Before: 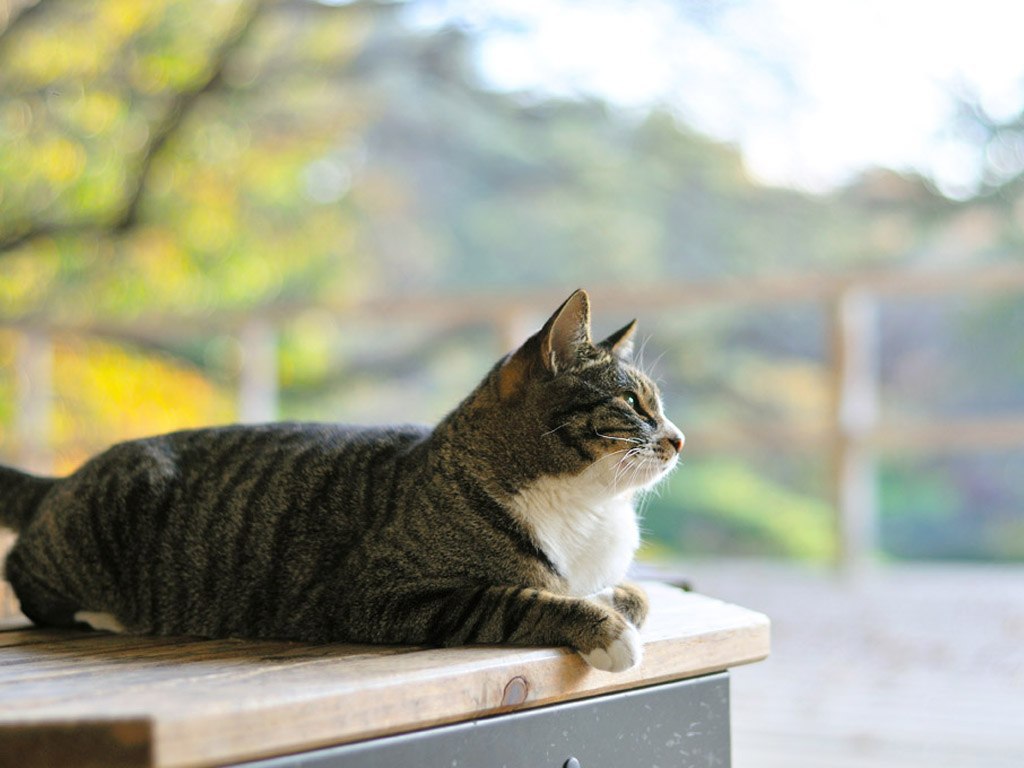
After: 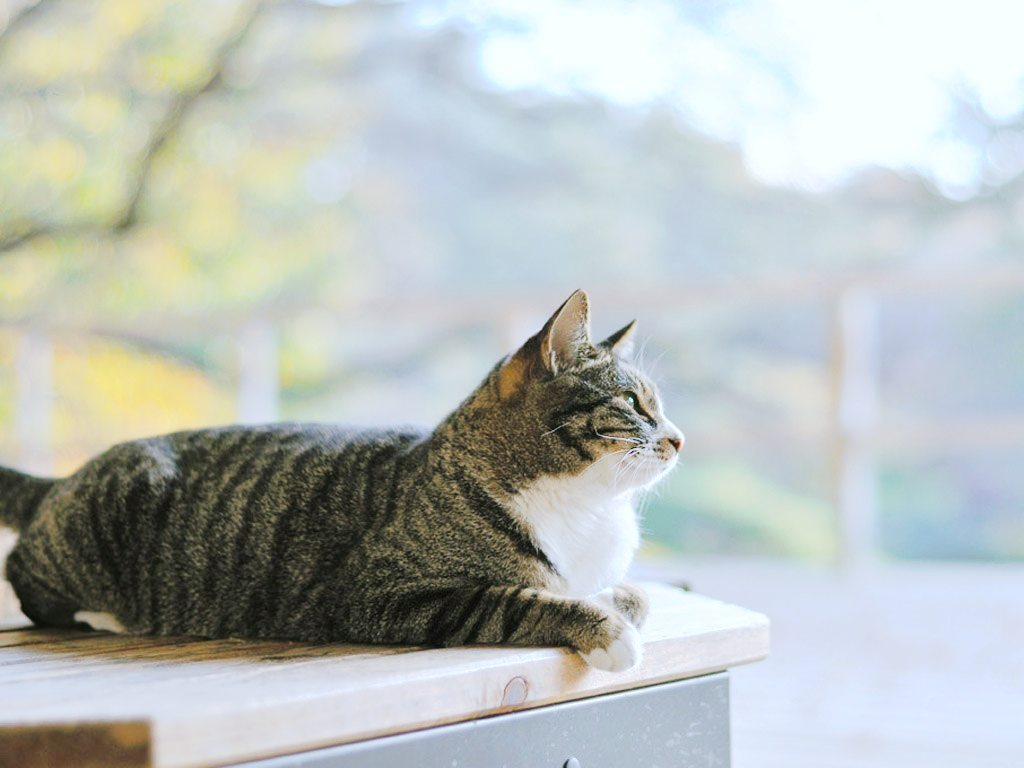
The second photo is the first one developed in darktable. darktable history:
color correction: highlights a* -0.772, highlights b* -8.92
tone curve: curves: ch0 [(0, 0) (0.003, 0.021) (0.011, 0.033) (0.025, 0.059) (0.044, 0.097) (0.069, 0.141) (0.1, 0.186) (0.136, 0.237) (0.177, 0.298) (0.224, 0.378) (0.277, 0.47) (0.335, 0.542) (0.399, 0.605) (0.468, 0.678) (0.543, 0.724) (0.623, 0.787) (0.709, 0.829) (0.801, 0.875) (0.898, 0.912) (1, 1)], preserve colors none
